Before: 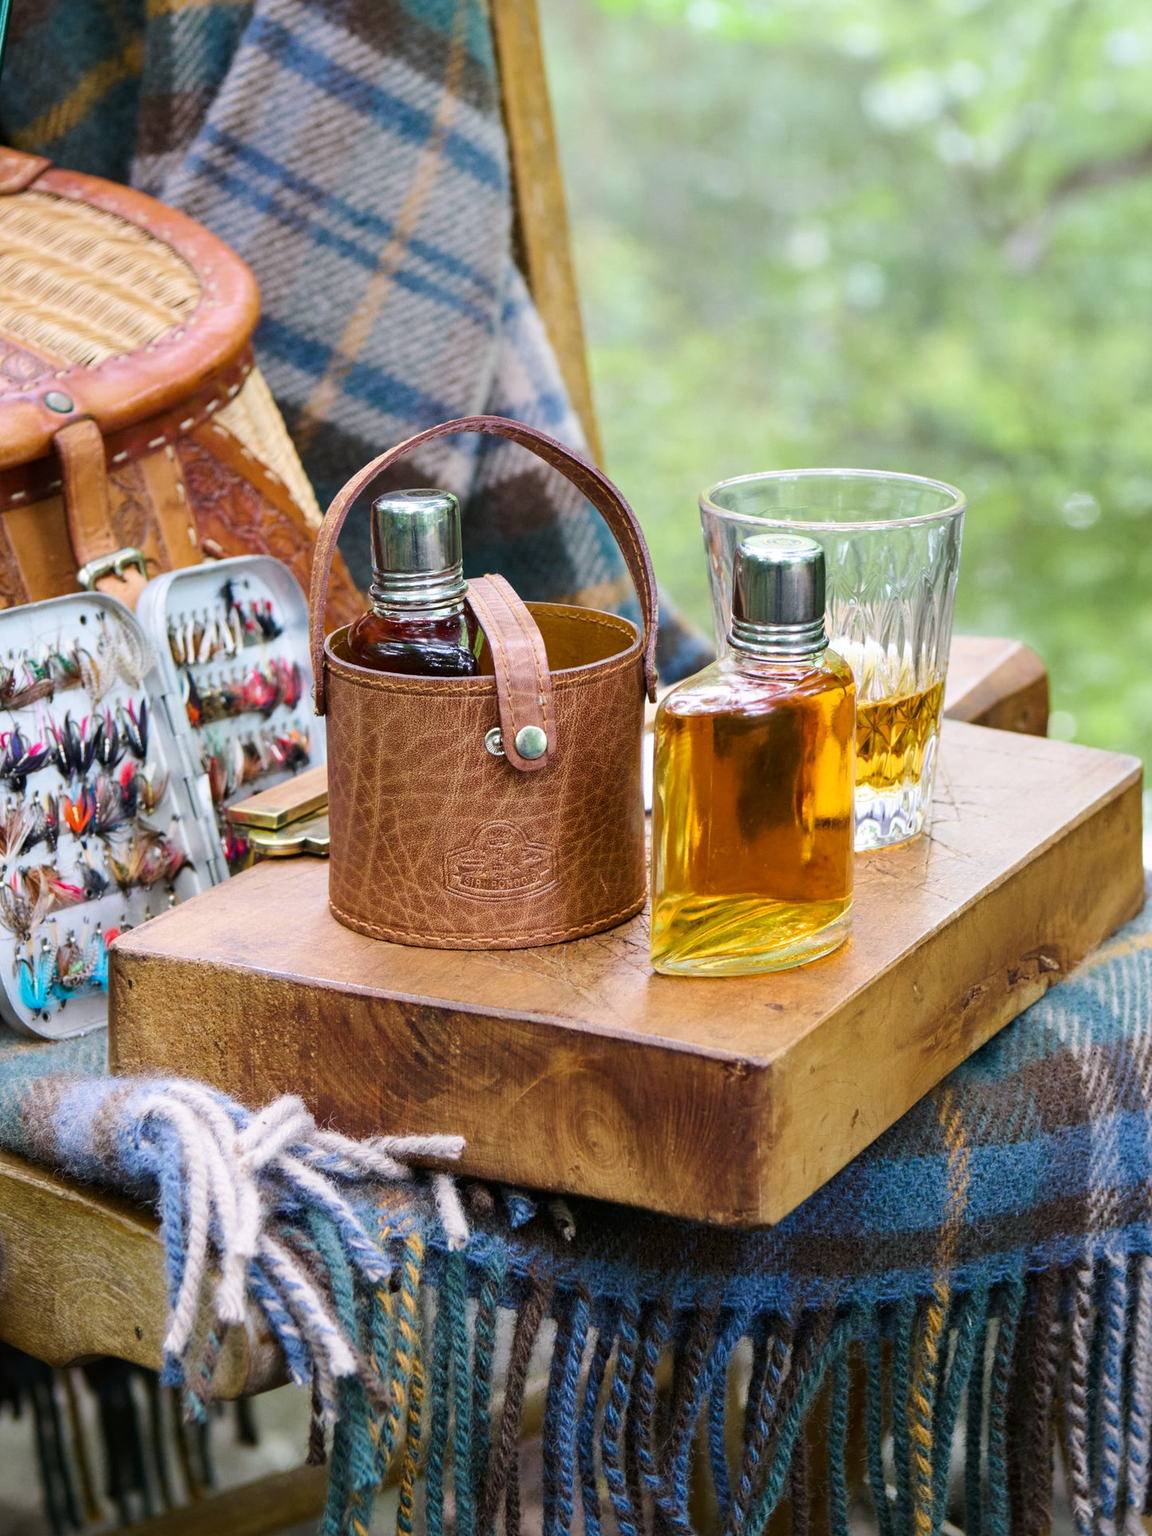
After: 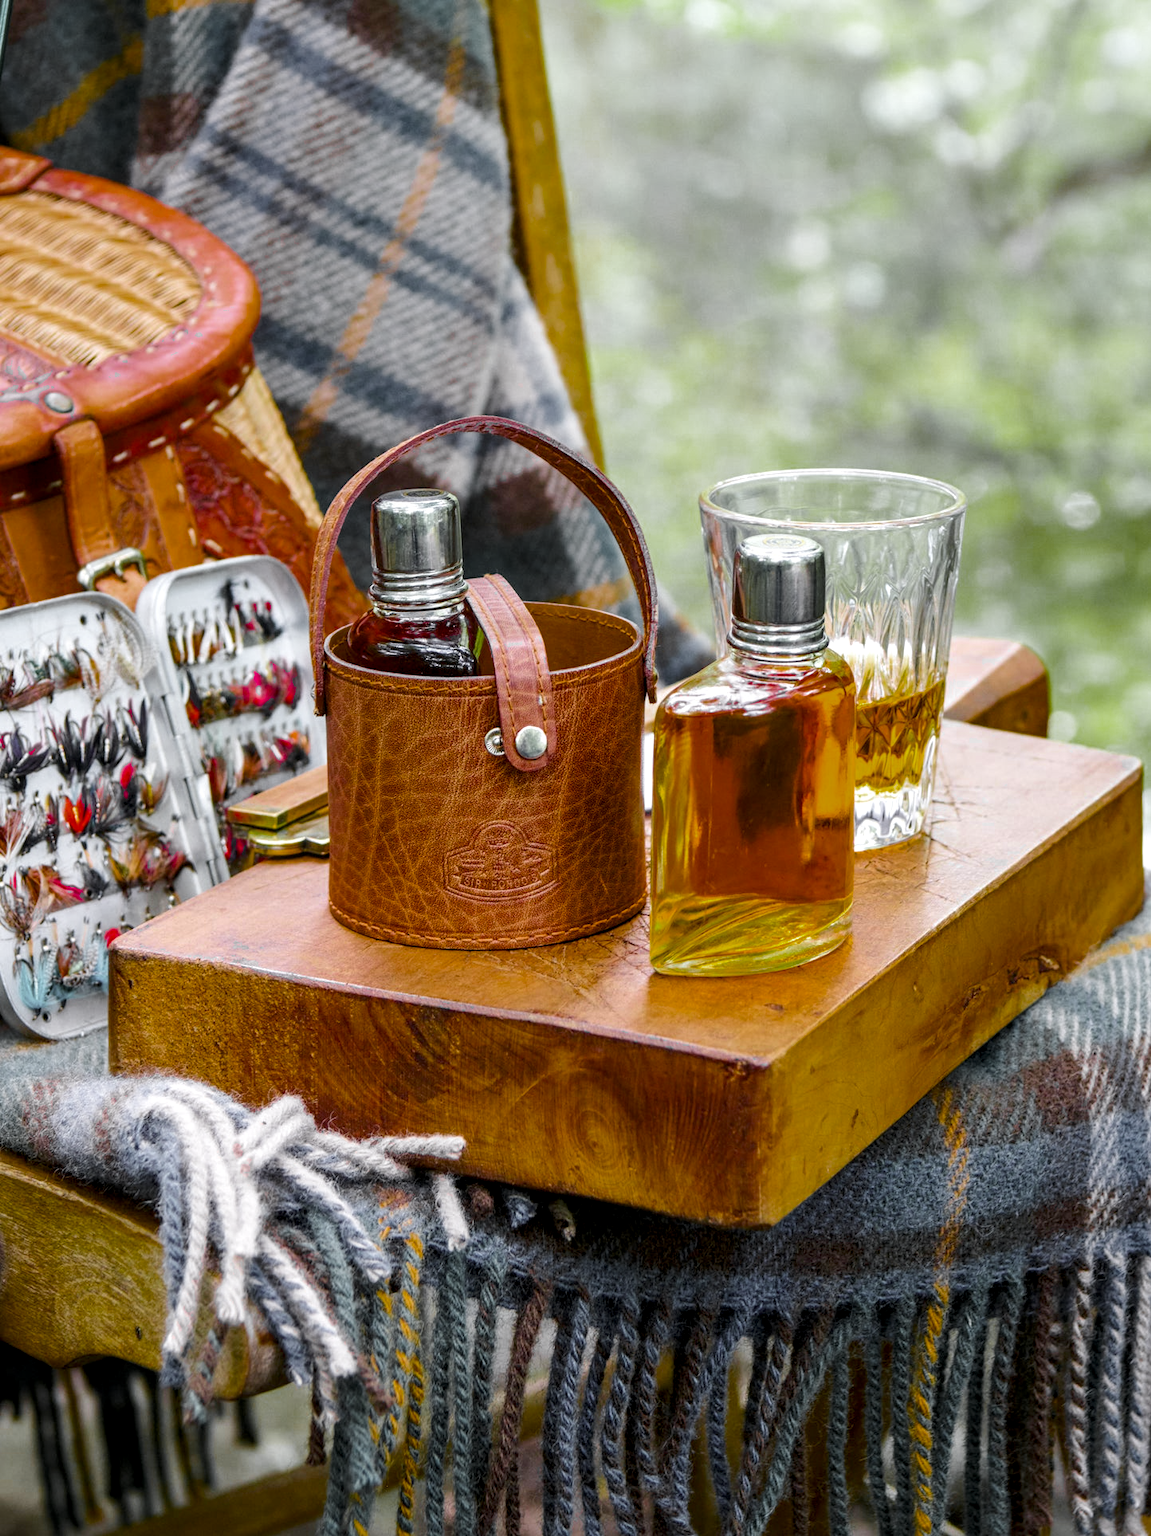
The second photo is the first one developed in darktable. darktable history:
local contrast: detail 130%
color balance rgb: linear chroma grading › global chroma 15%, perceptual saturation grading › global saturation 30%
color zones: curves: ch0 [(0.004, 0.388) (0.125, 0.392) (0.25, 0.404) (0.375, 0.5) (0.5, 0.5) (0.625, 0.5) (0.75, 0.5) (0.875, 0.5)]; ch1 [(0, 0.5) (0.125, 0.5) (0.25, 0.5) (0.375, 0.124) (0.524, 0.124) (0.645, 0.128) (0.789, 0.132) (0.914, 0.096) (0.998, 0.068)]
